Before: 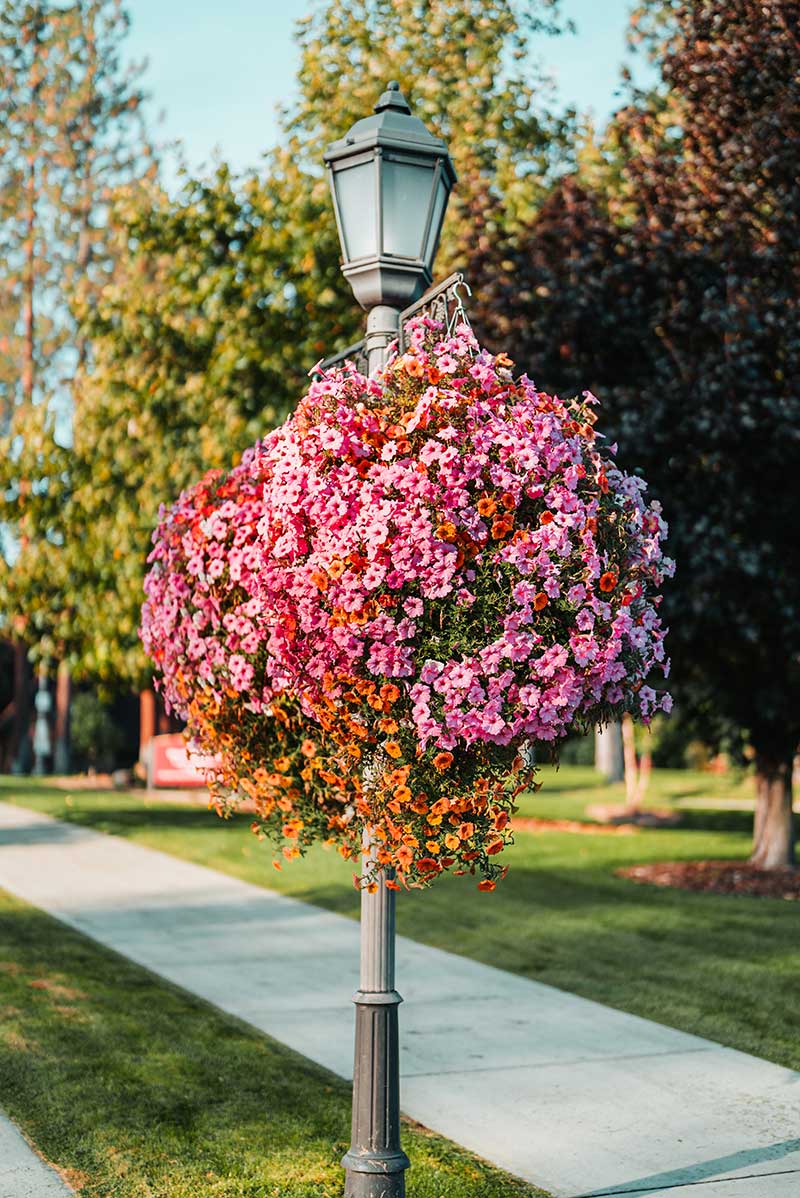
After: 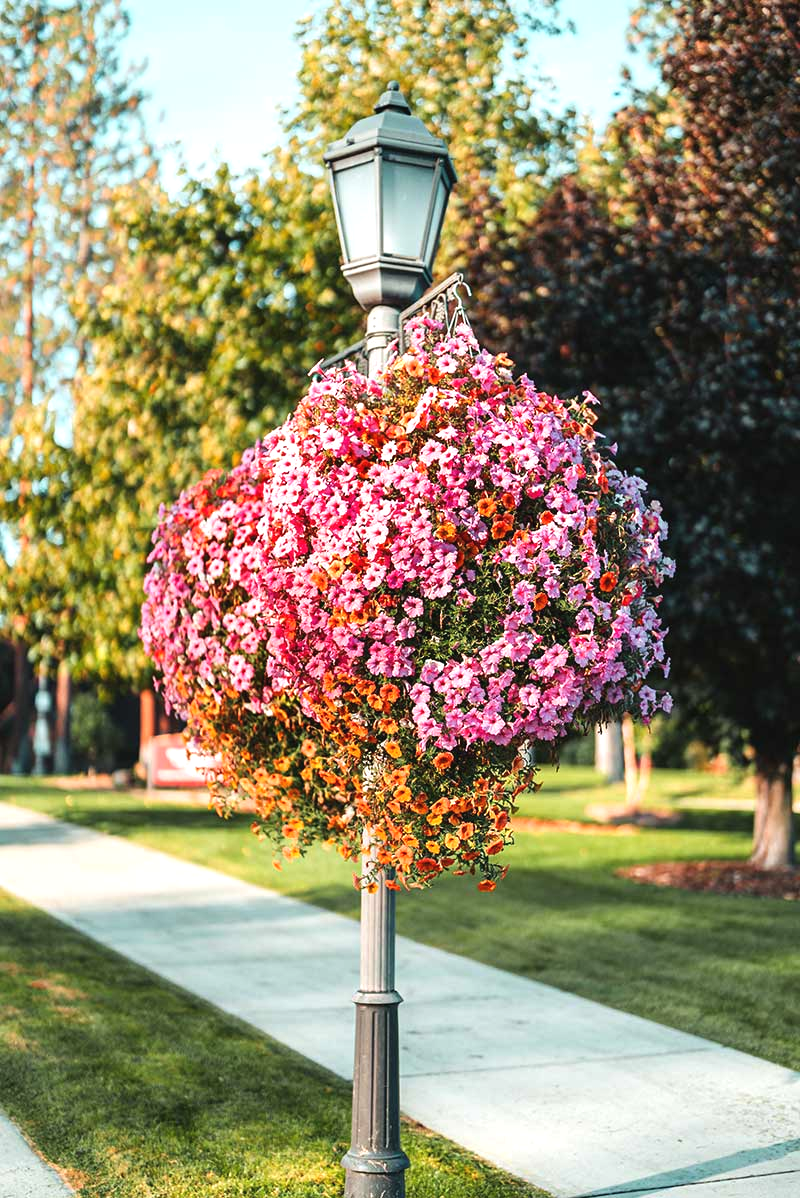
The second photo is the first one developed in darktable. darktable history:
exposure: black level correction -0.002, exposure 0.538 EV, compensate highlight preservation false
